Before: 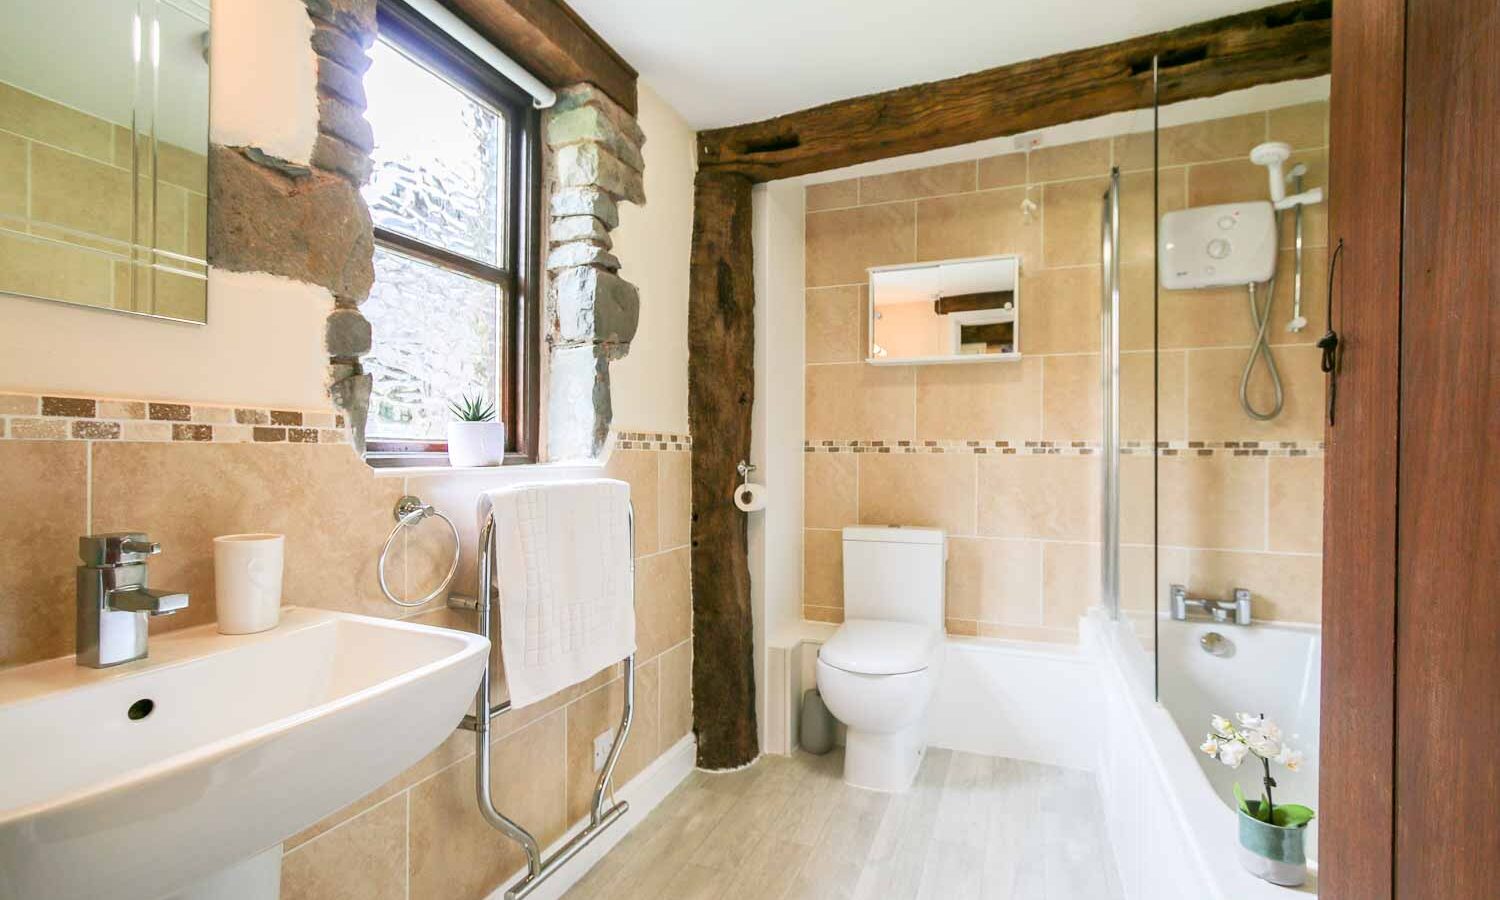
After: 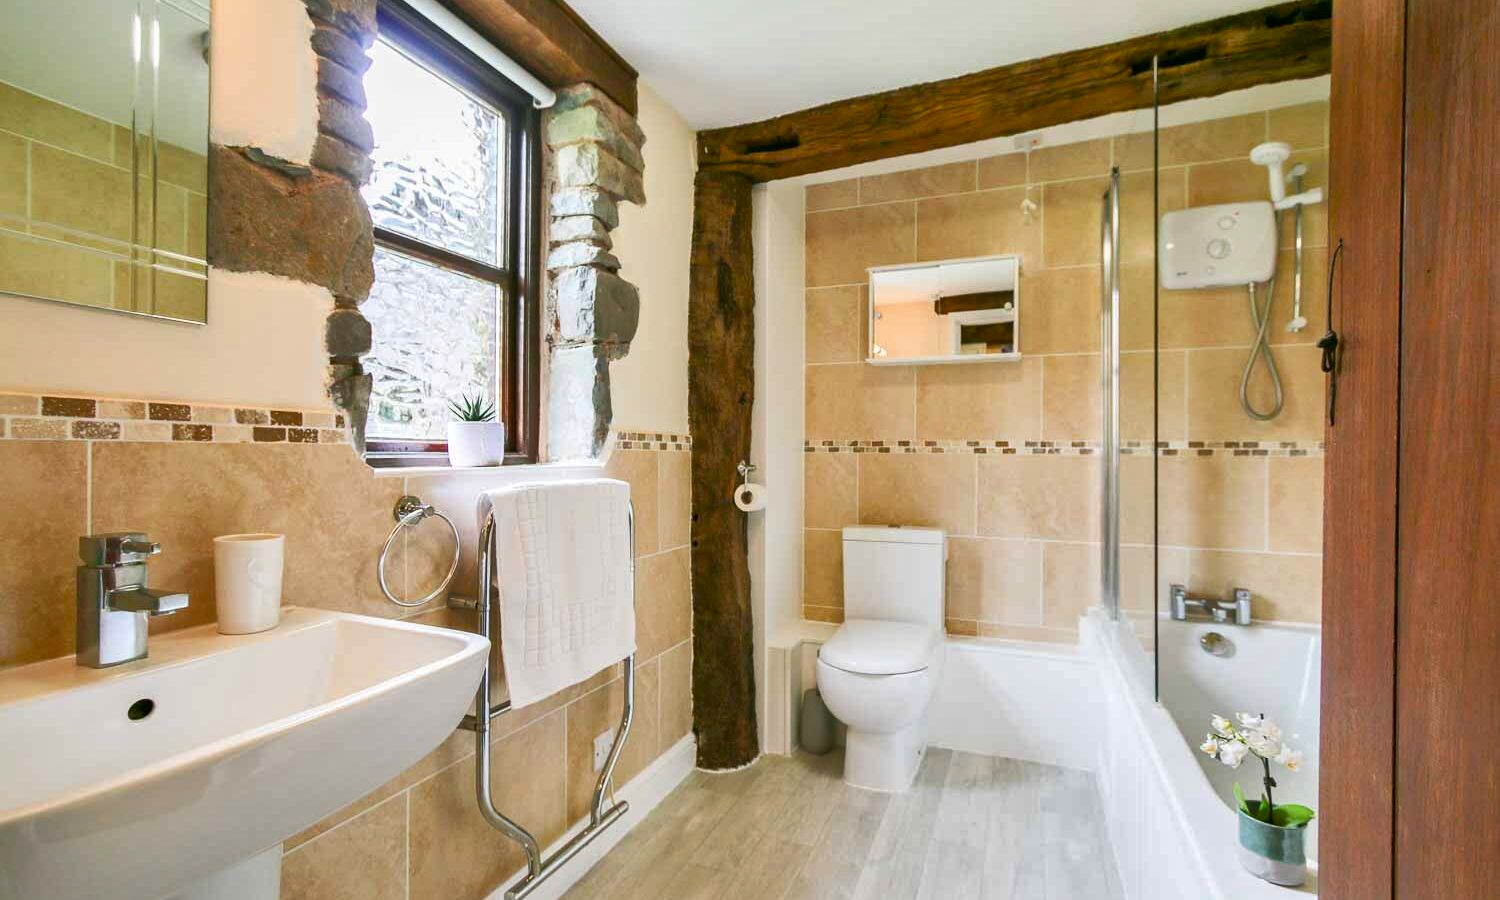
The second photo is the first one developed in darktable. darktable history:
color balance rgb: perceptual saturation grading › global saturation 17.204%
shadows and highlights: shadows 40.12, highlights -54.28, low approximation 0.01, soften with gaussian
